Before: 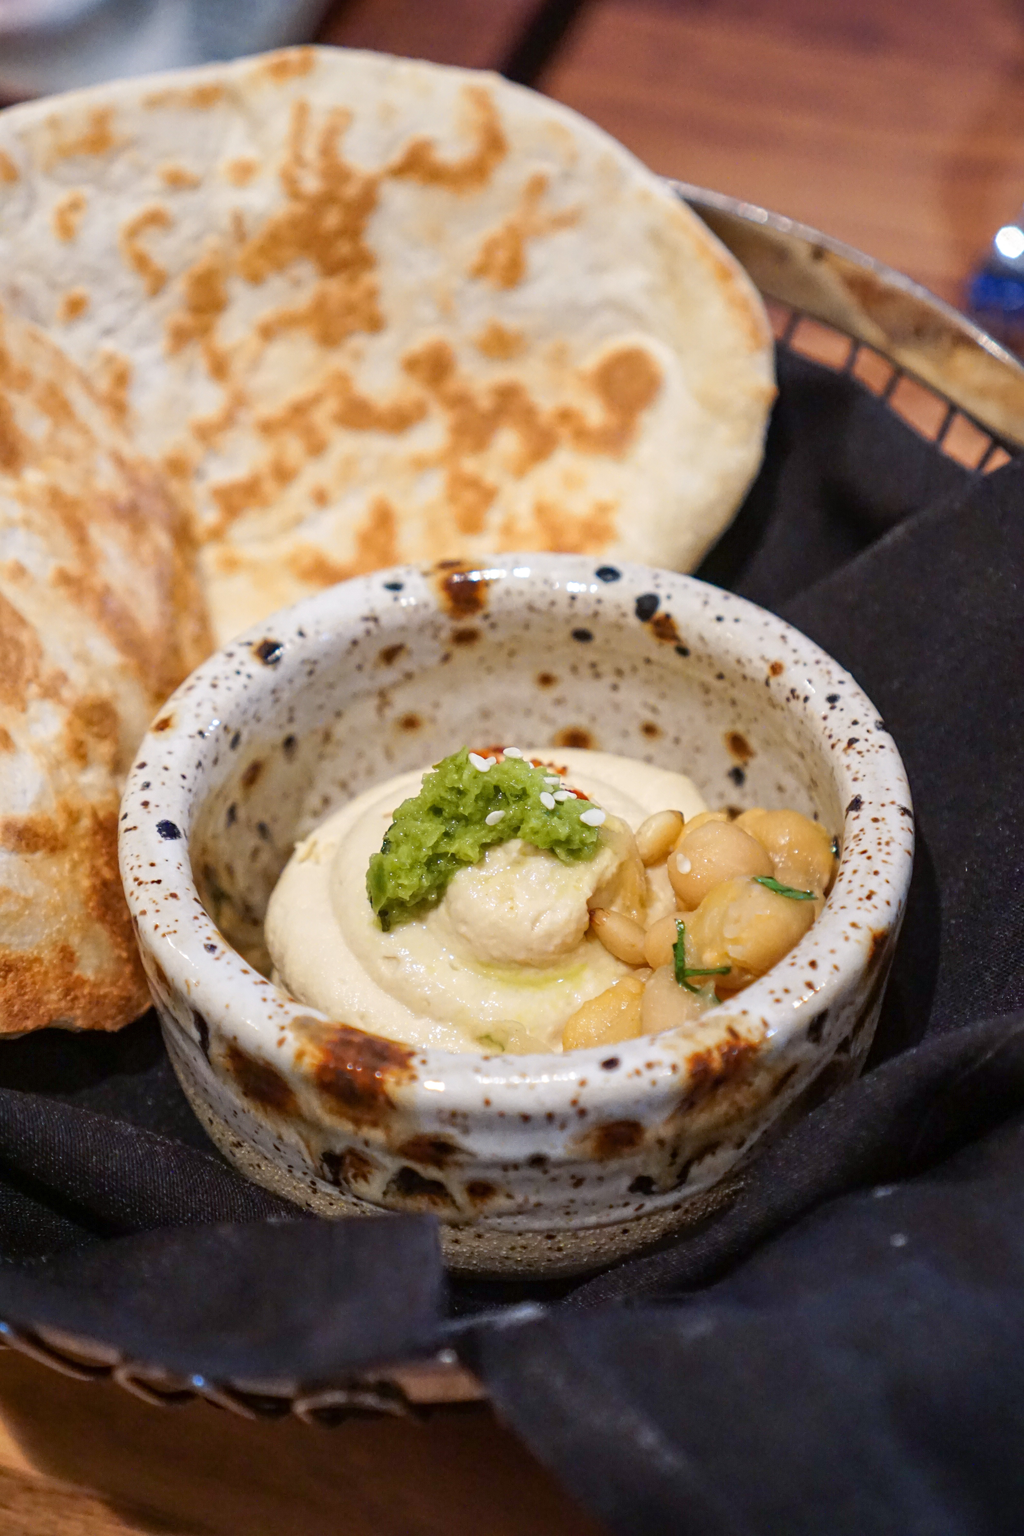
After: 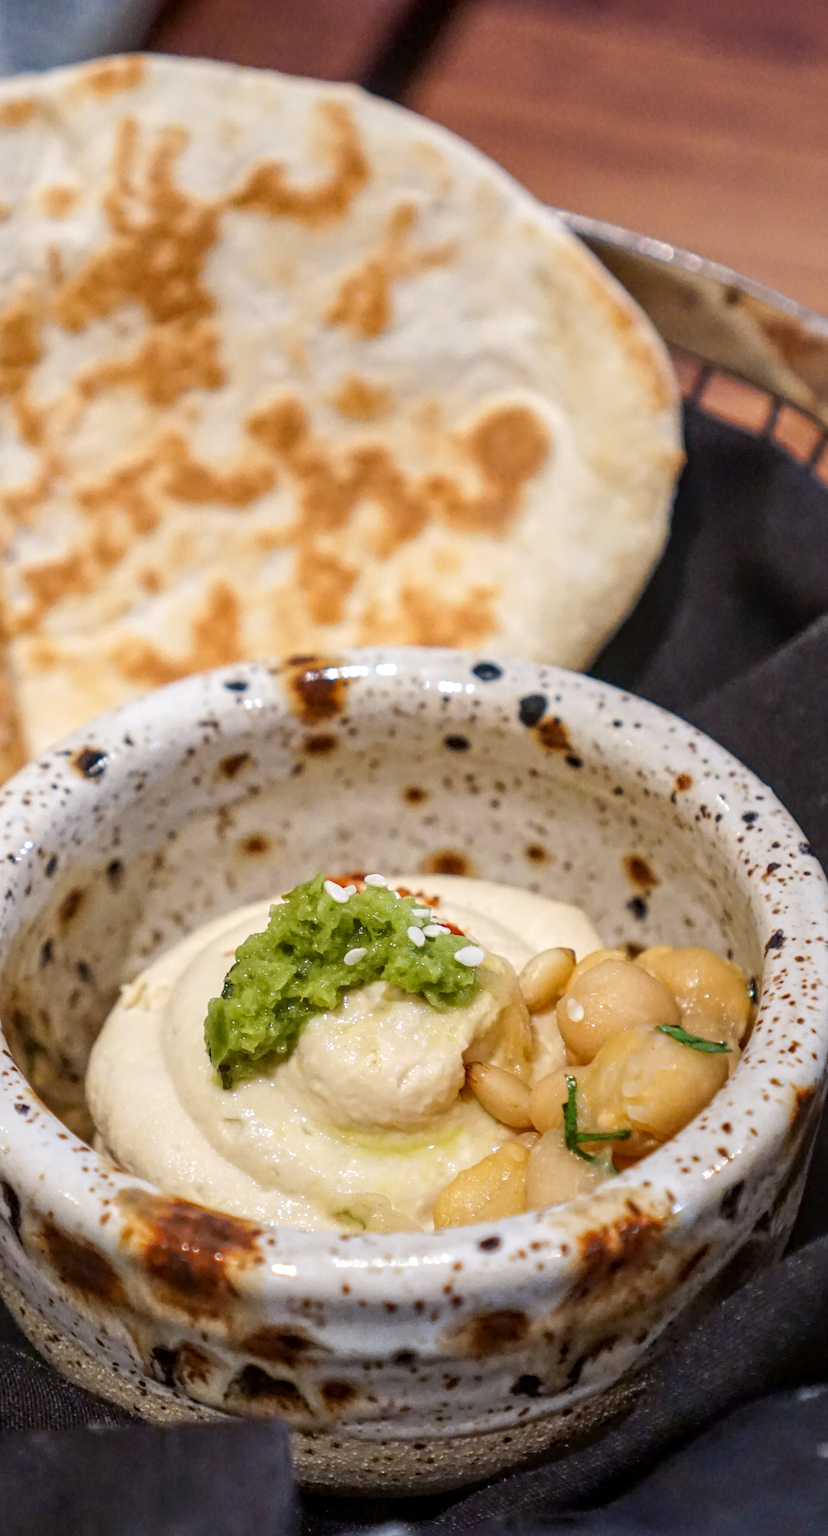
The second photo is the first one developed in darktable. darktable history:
local contrast: on, module defaults
crop: left 18.733%, right 12.063%, bottom 14.432%
tone equalizer: edges refinement/feathering 500, mask exposure compensation -1.57 EV, preserve details no
